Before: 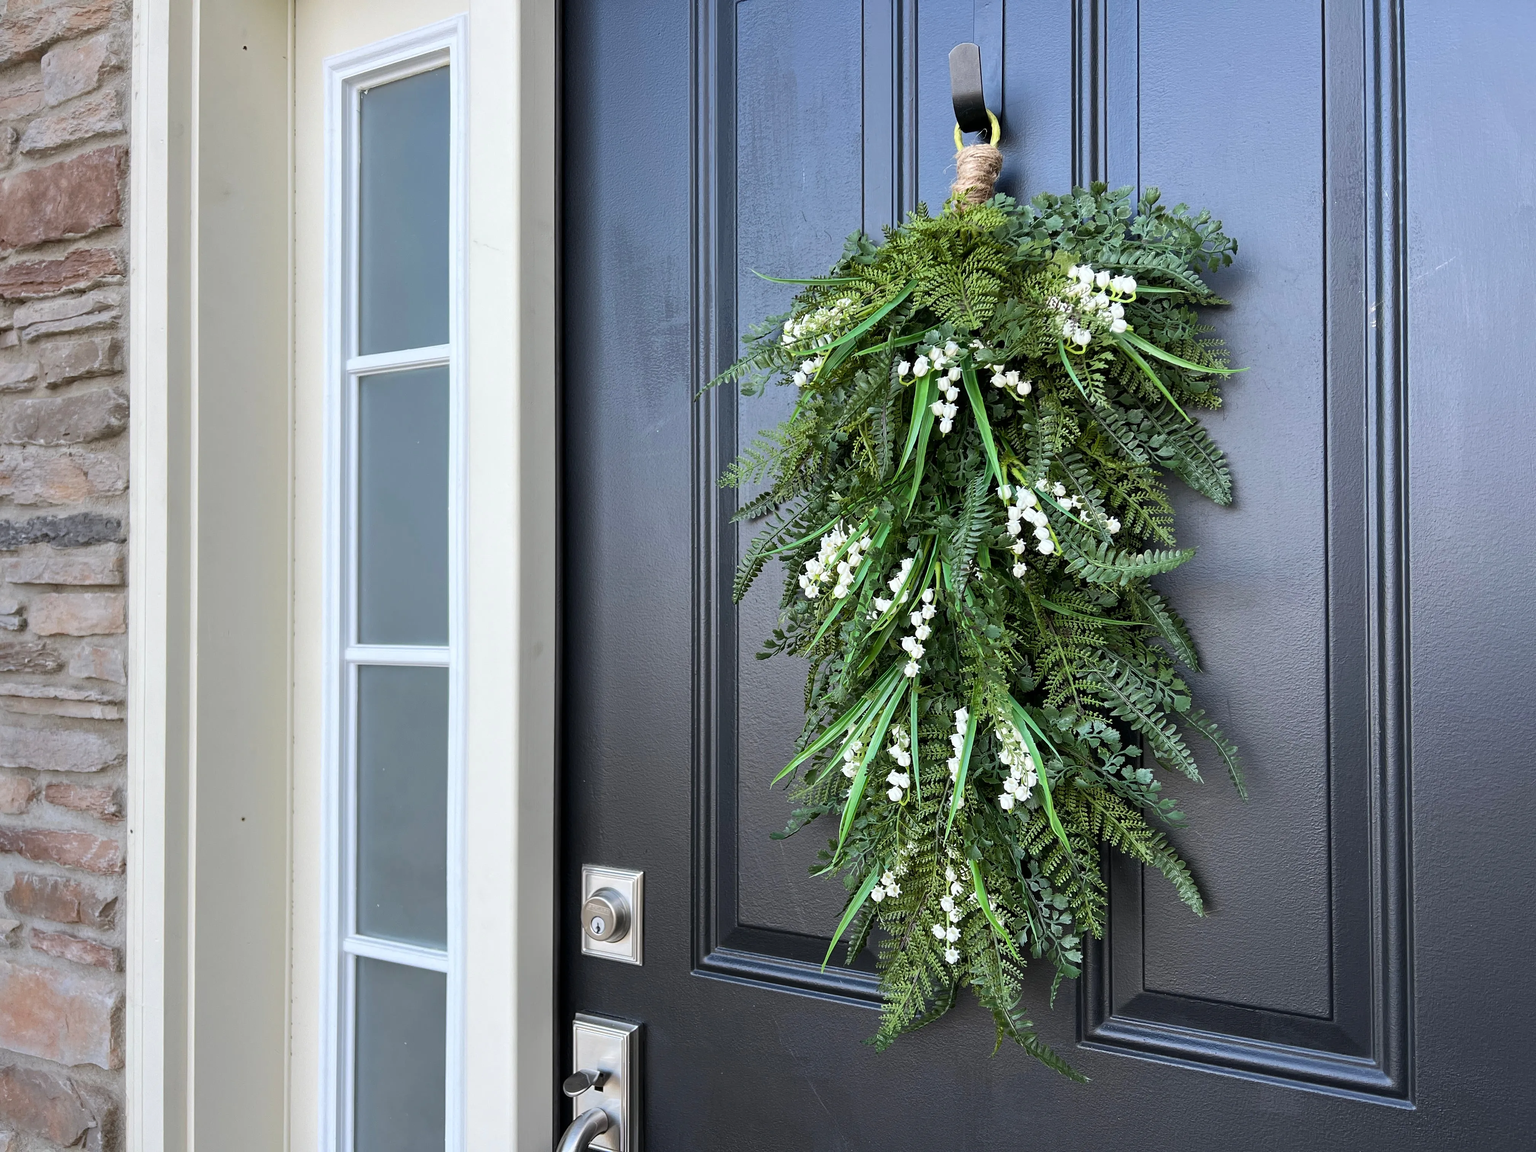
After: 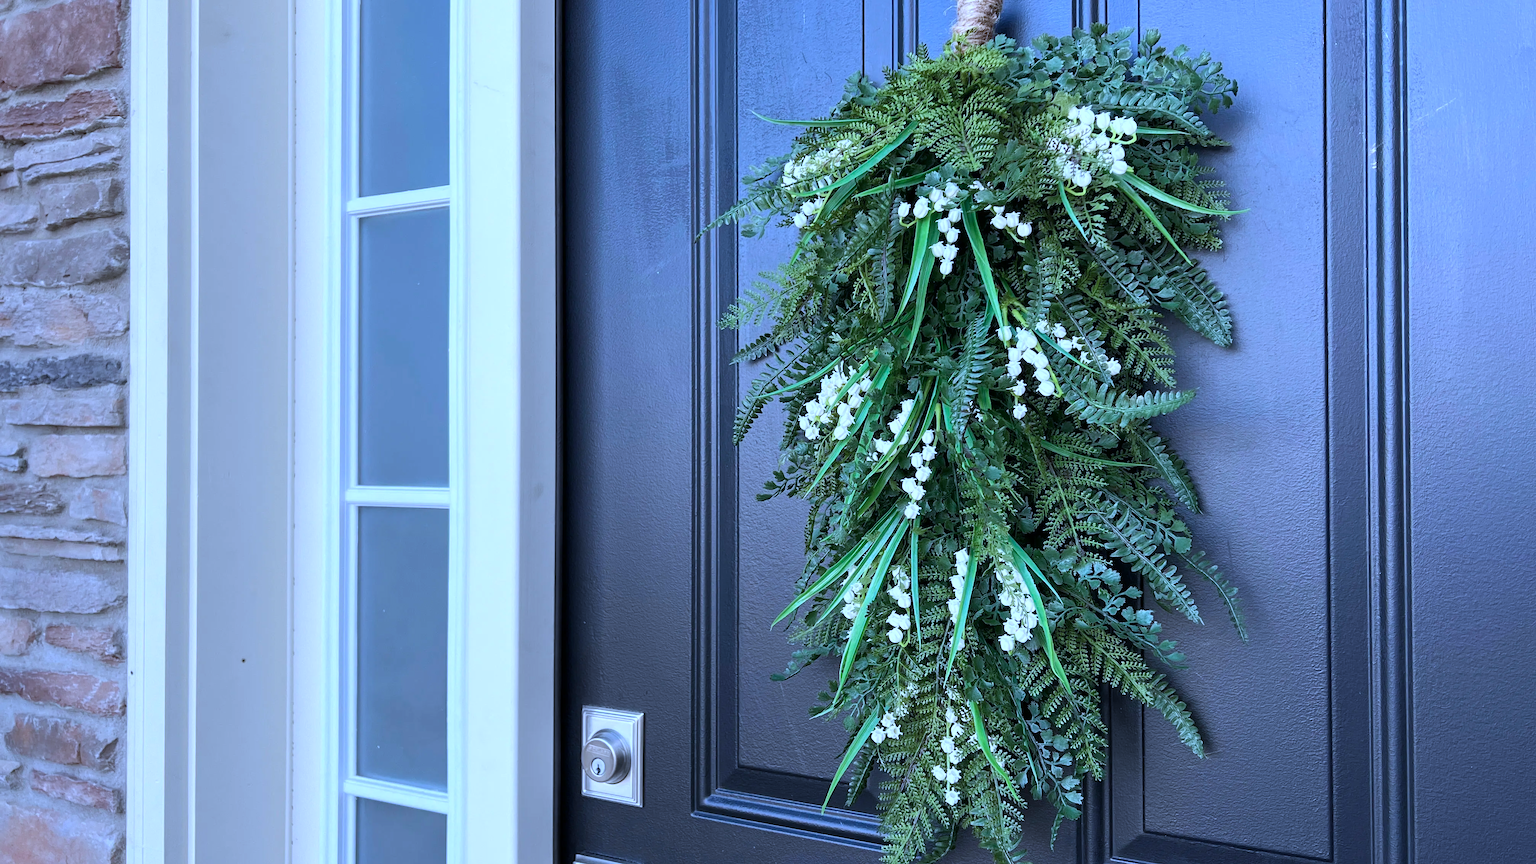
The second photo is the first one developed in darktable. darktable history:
crop: top 13.819%, bottom 11.169%
color calibration: illuminant as shot in camera, adaptation linear Bradford (ICC v4), x 0.406, y 0.405, temperature 3570.35 K, saturation algorithm version 1 (2020)
